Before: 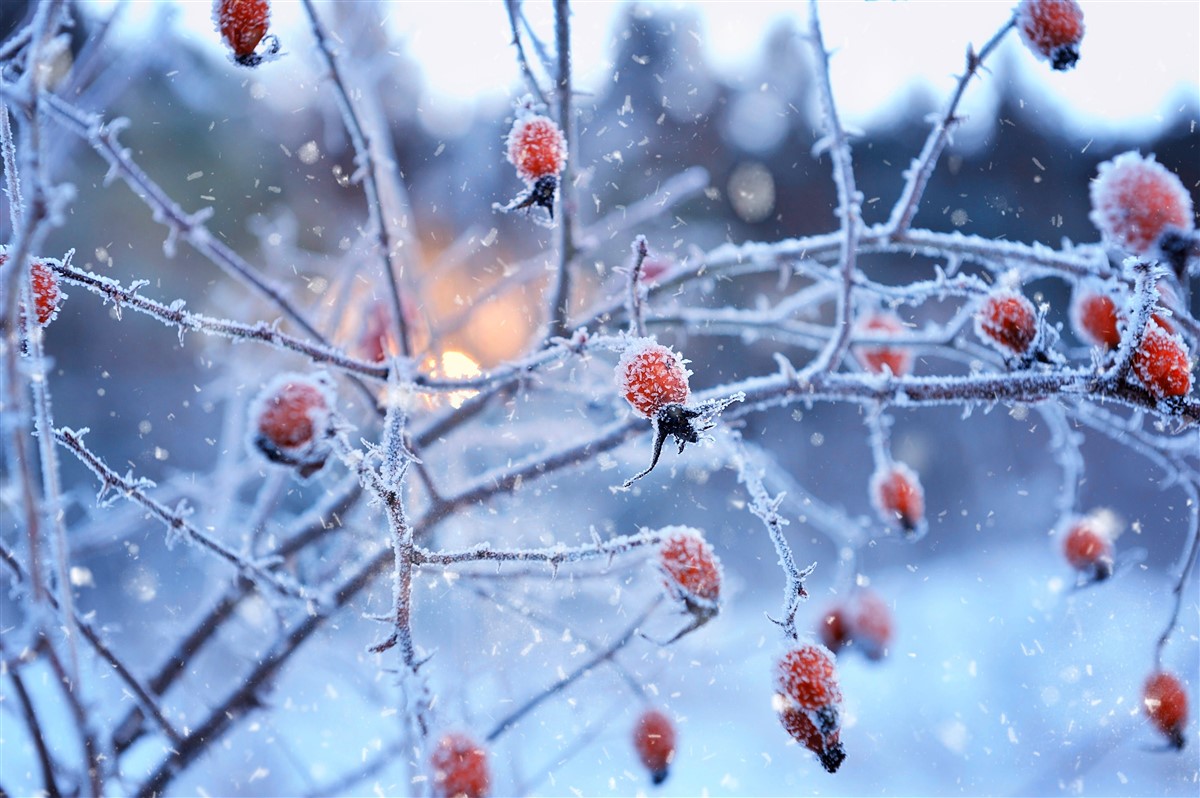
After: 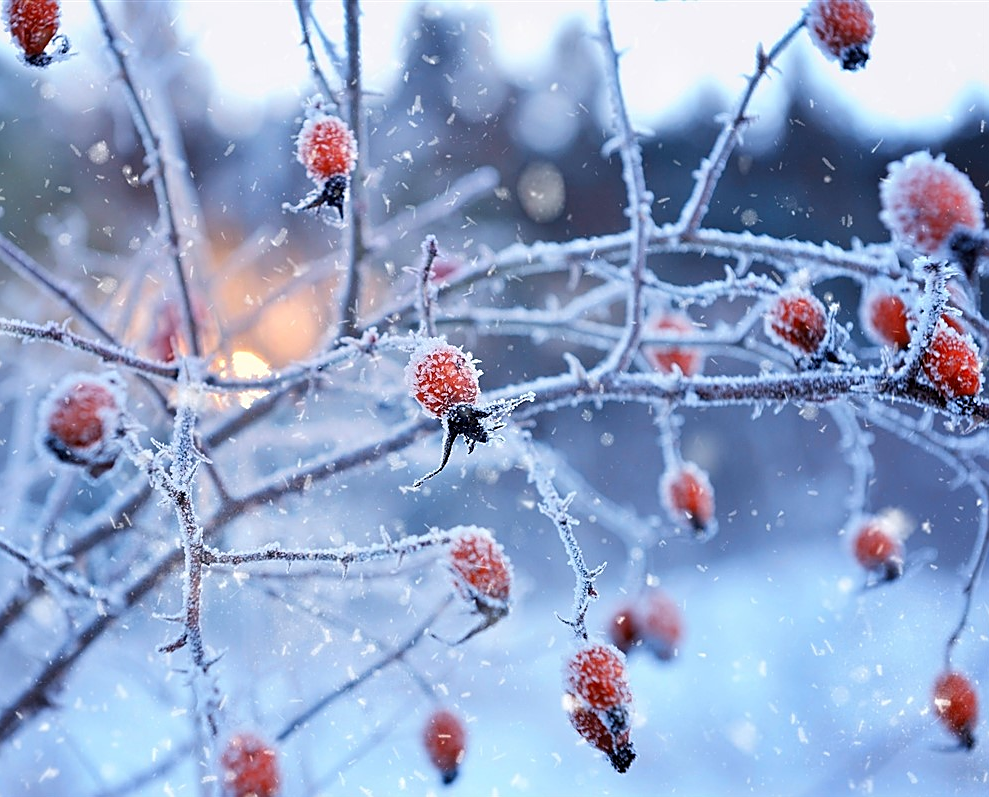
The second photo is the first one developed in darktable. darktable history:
sharpen: on, module defaults
crop: left 17.582%, bottom 0.031%
